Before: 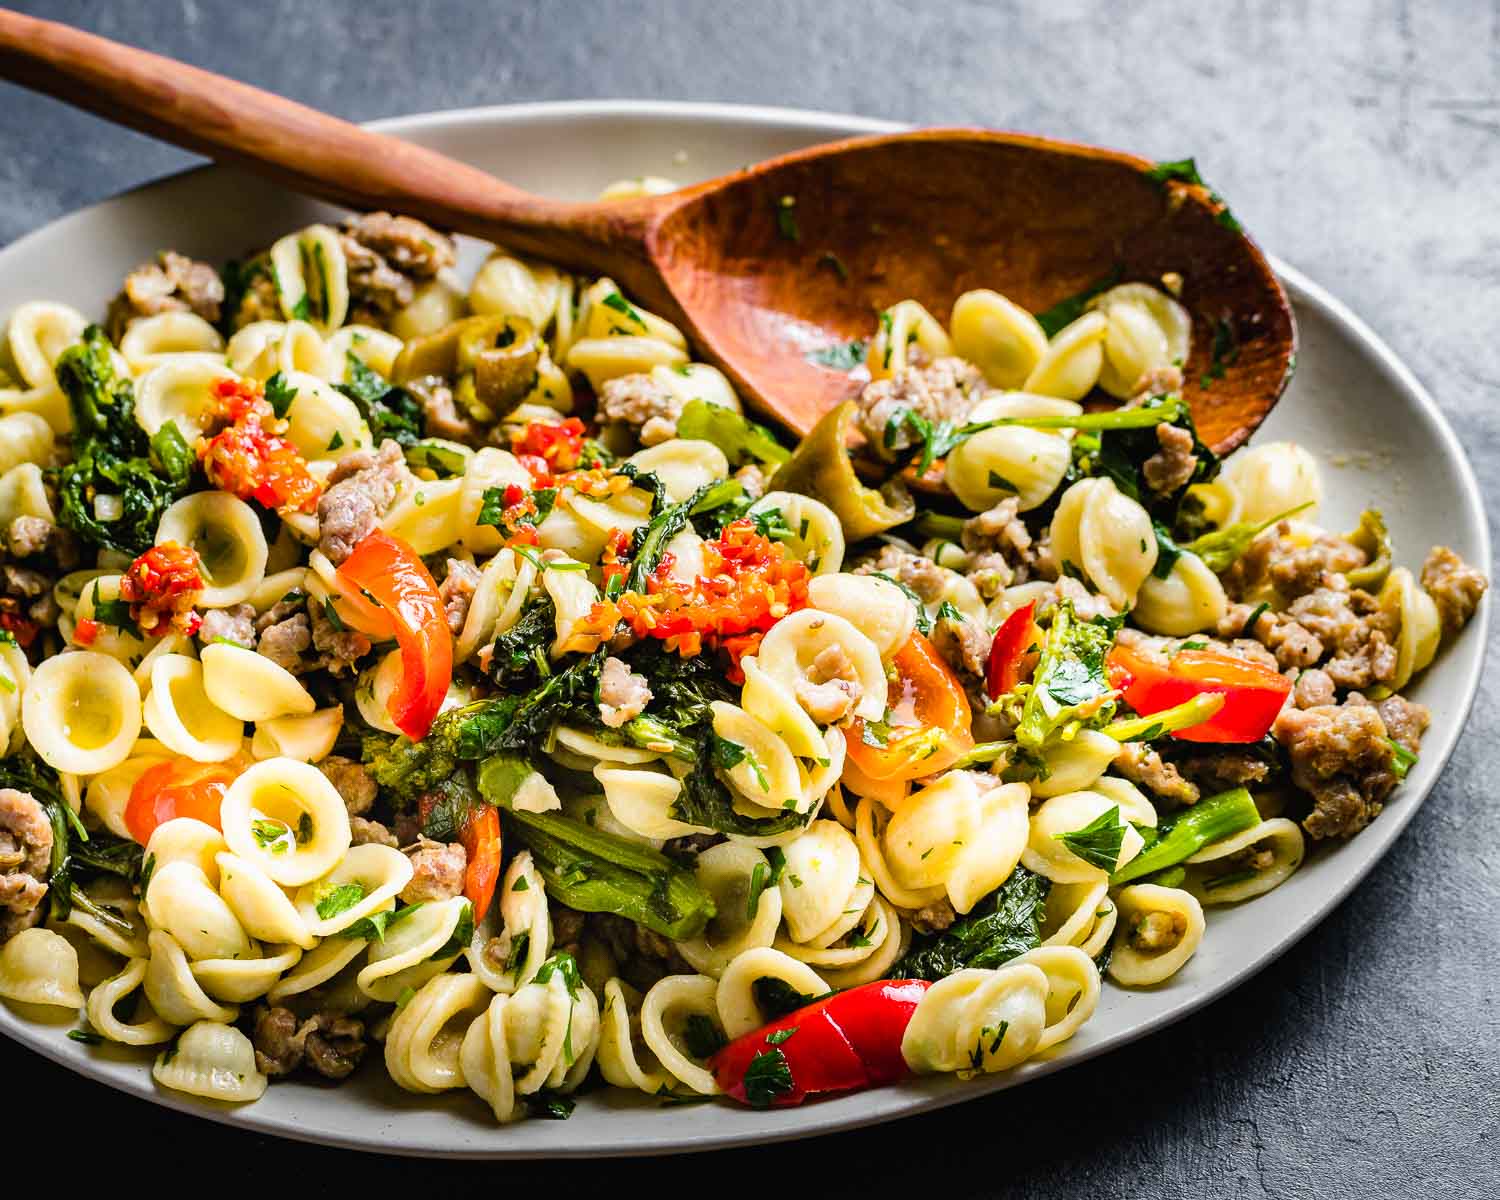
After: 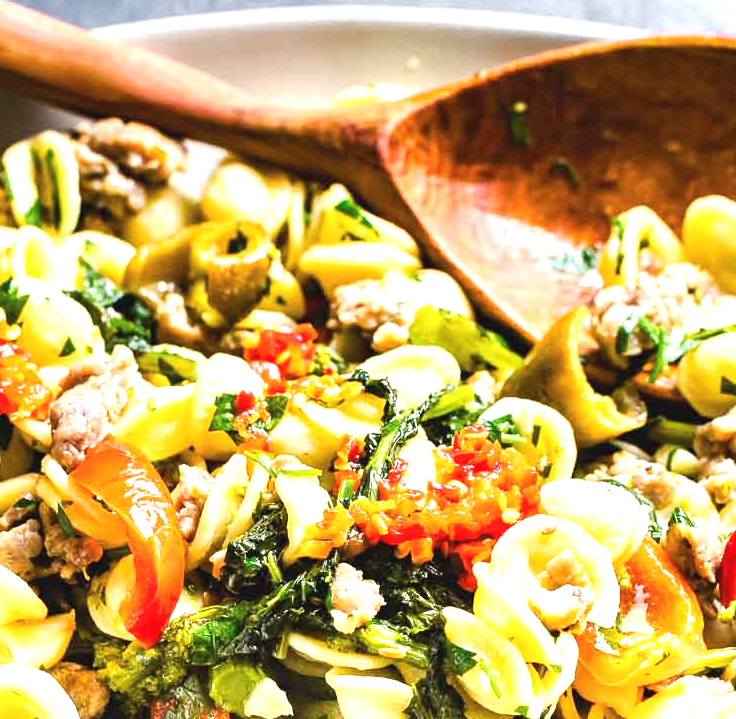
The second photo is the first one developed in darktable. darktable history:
tone curve: curves: ch0 [(0, 0.024) (0.119, 0.146) (0.474, 0.485) (0.718, 0.739) (0.817, 0.839) (1, 0.998)]; ch1 [(0, 0) (0.377, 0.416) (0.439, 0.451) (0.477, 0.477) (0.501, 0.503) (0.538, 0.544) (0.58, 0.602) (0.664, 0.676) (0.783, 0.804) (1, 1)]; ch2 [(0, 0) (0.38, 0.405) (0.463, 0.456) (0.498, 0.497) (0.524, 0.535) (0.578, 0.576) (0.648, 0.665) (1, 1)], preserve colors none
exposure: black level correction -0.001, exposure 0.902 EV, compensate exposure bias true, compensate highlight preservation false
crop: left 17.908%, top 7.852%, right 33.012%, bottom 32.172%
